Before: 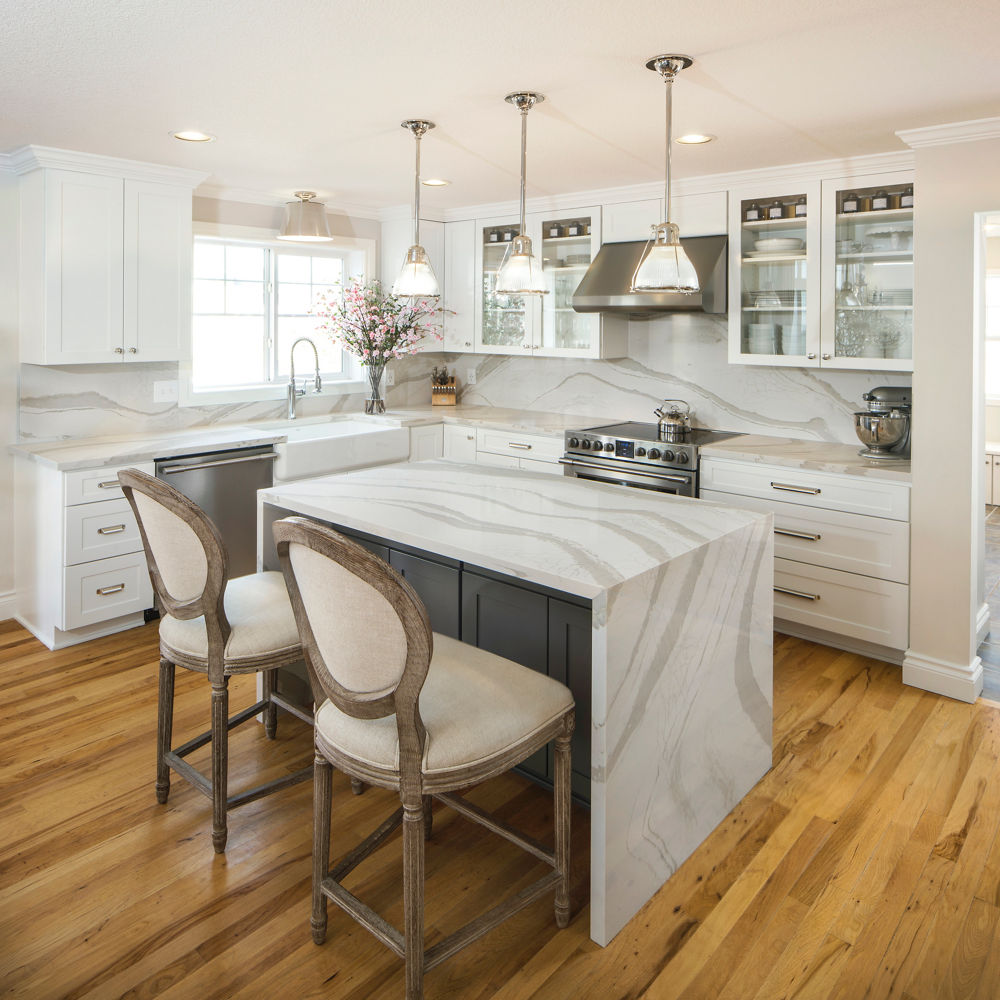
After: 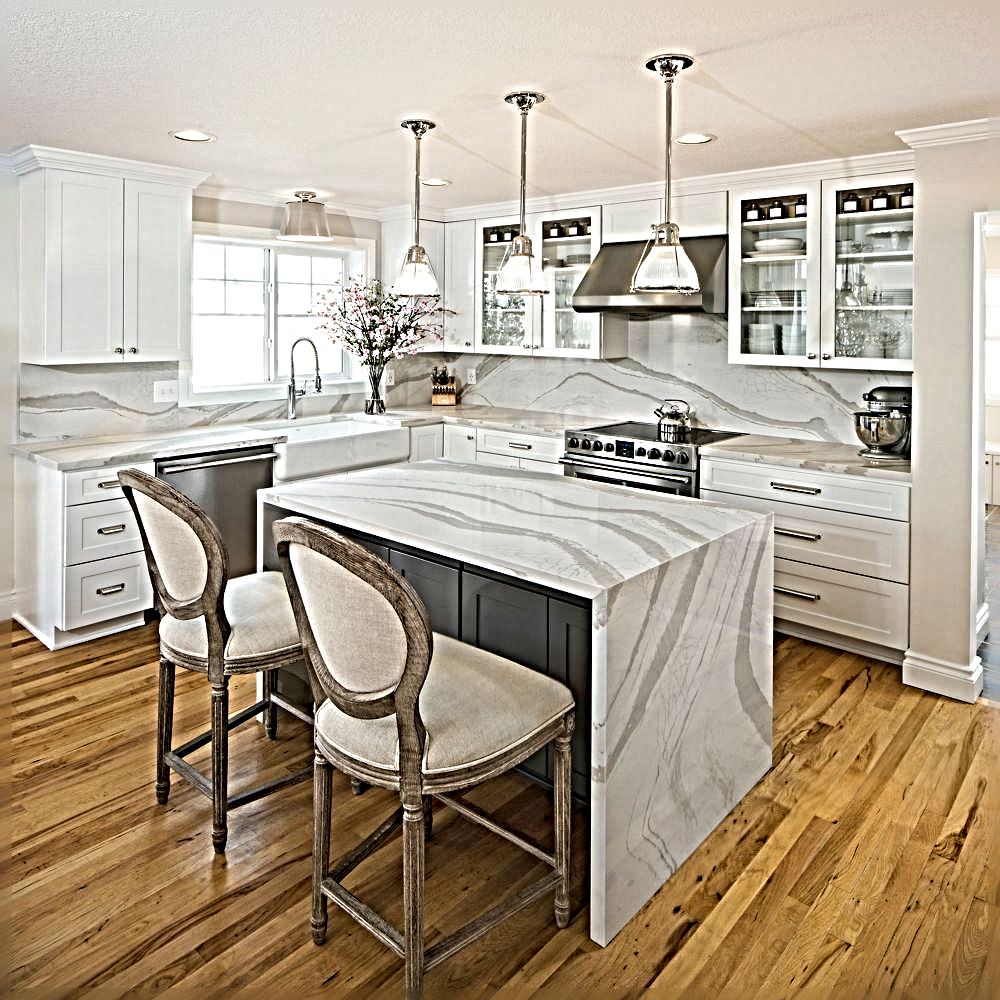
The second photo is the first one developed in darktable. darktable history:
sharpen: radius 6.291, amount 1.814, threshold 0.031
base curve: curves: ch0 [(0, 0) (0.297, 0.298) (1, 1)], preserve colors none
